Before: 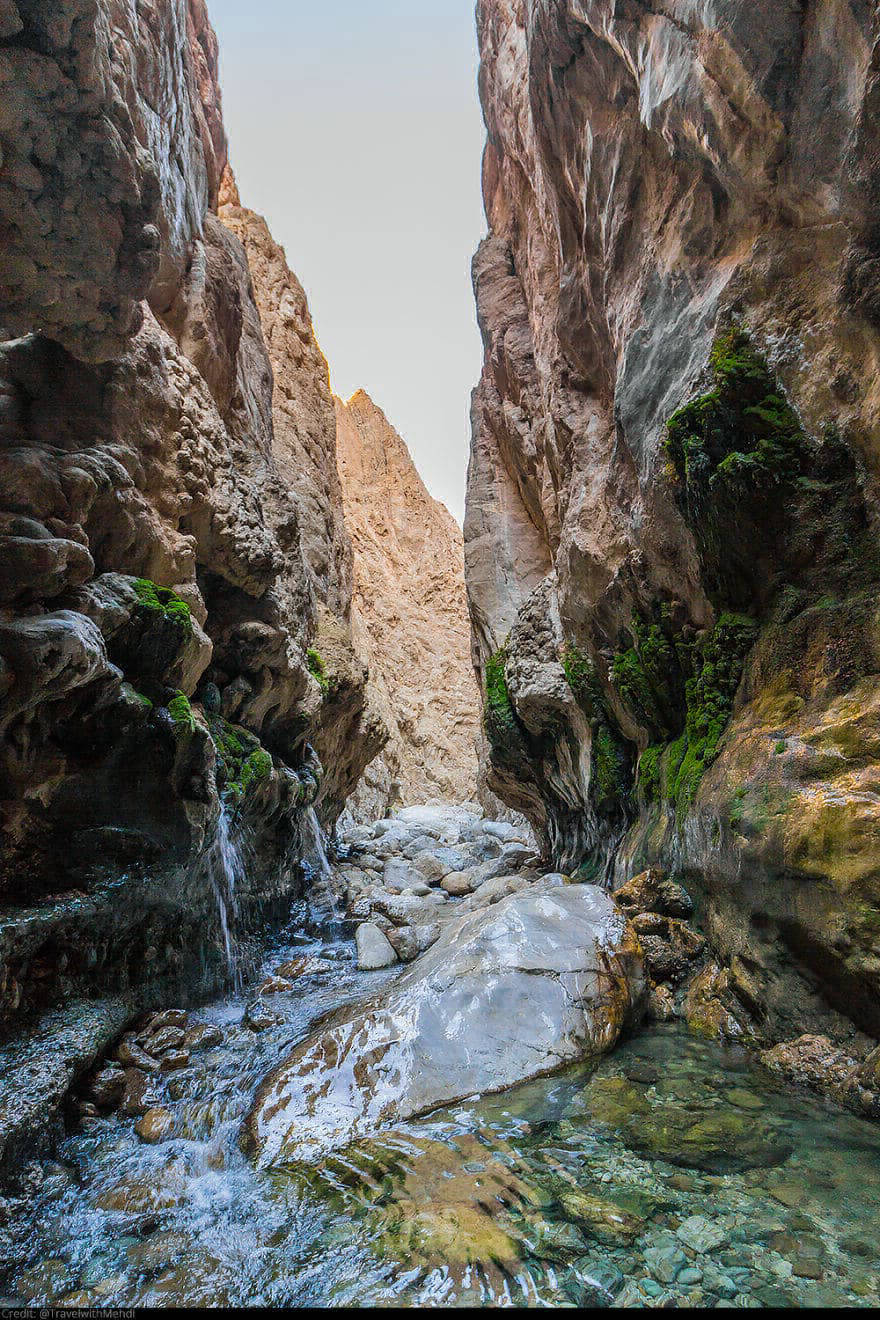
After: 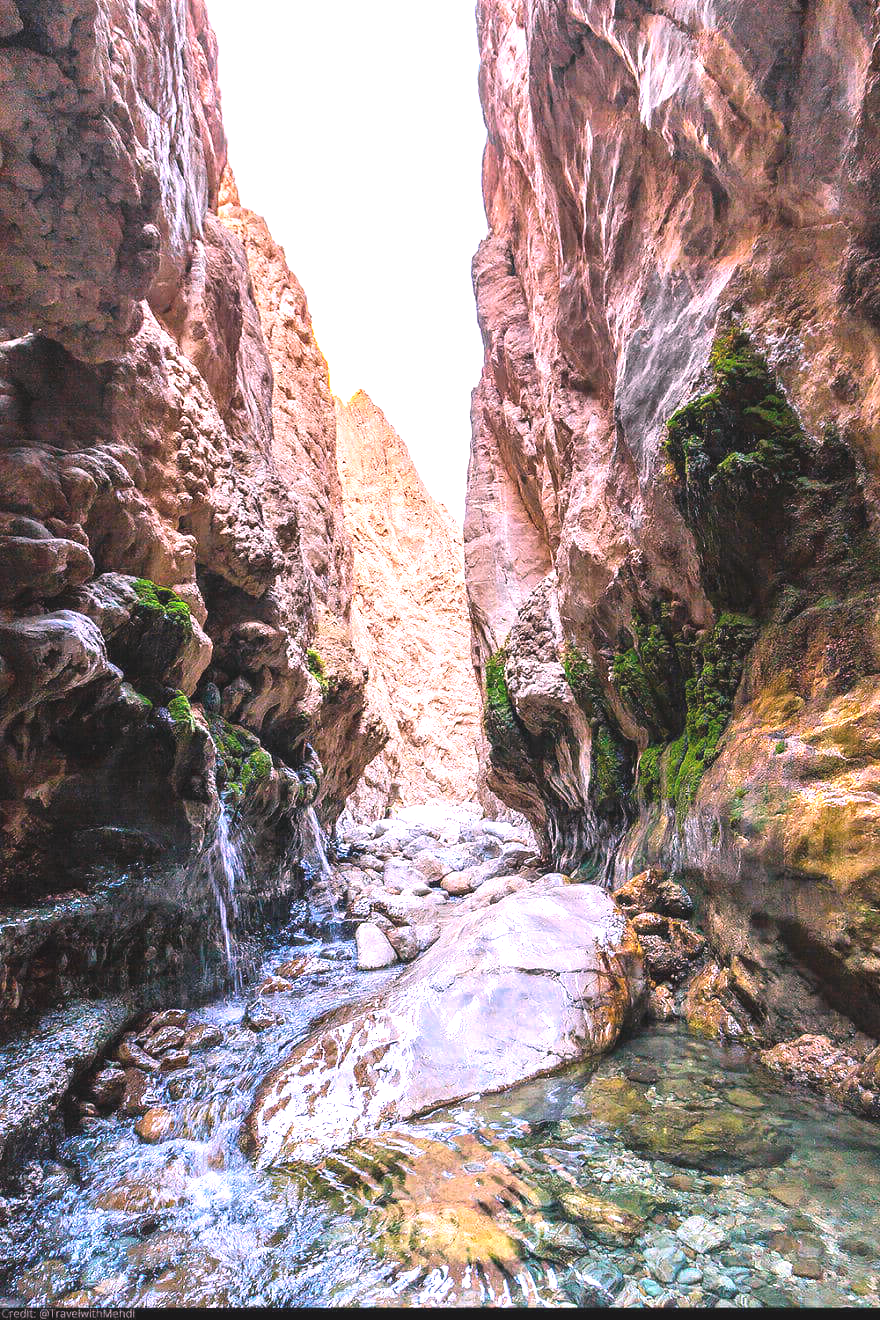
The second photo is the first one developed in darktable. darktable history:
exposure: black level correction -0.005, exposure 1.002 EV, compensate highlight preservation false
white balance: red 1.188, blue 1.11
